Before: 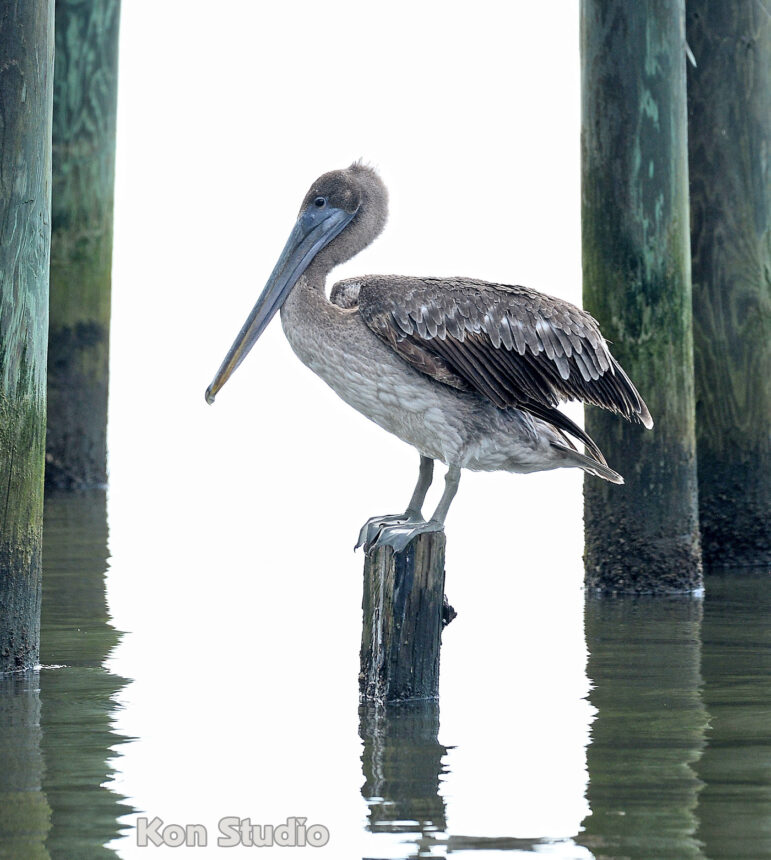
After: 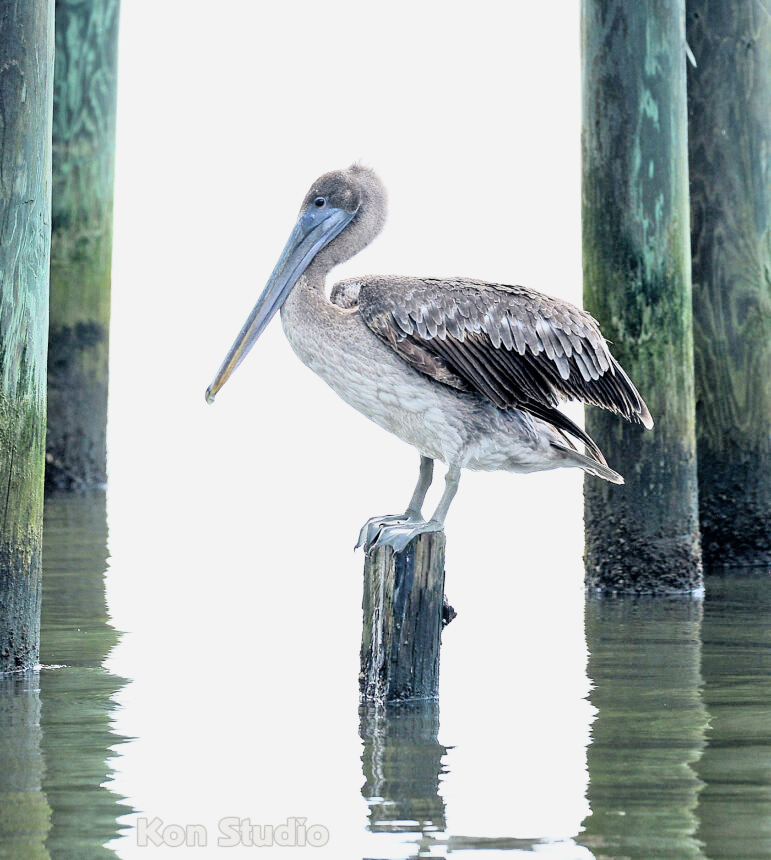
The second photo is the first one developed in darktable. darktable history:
exposure: exposure 0.927 EV, compensate highlight preservation false
filmic rgb: black relative exposure -7.78 EV, white relative exposure 4.41 EV, hardness 3.76, latitude 49.19%, contrast 1.1, color science v5 (2021), iterations of high-quality reconstruction 0, contrast in shadows safe, contrast in highlights safe
